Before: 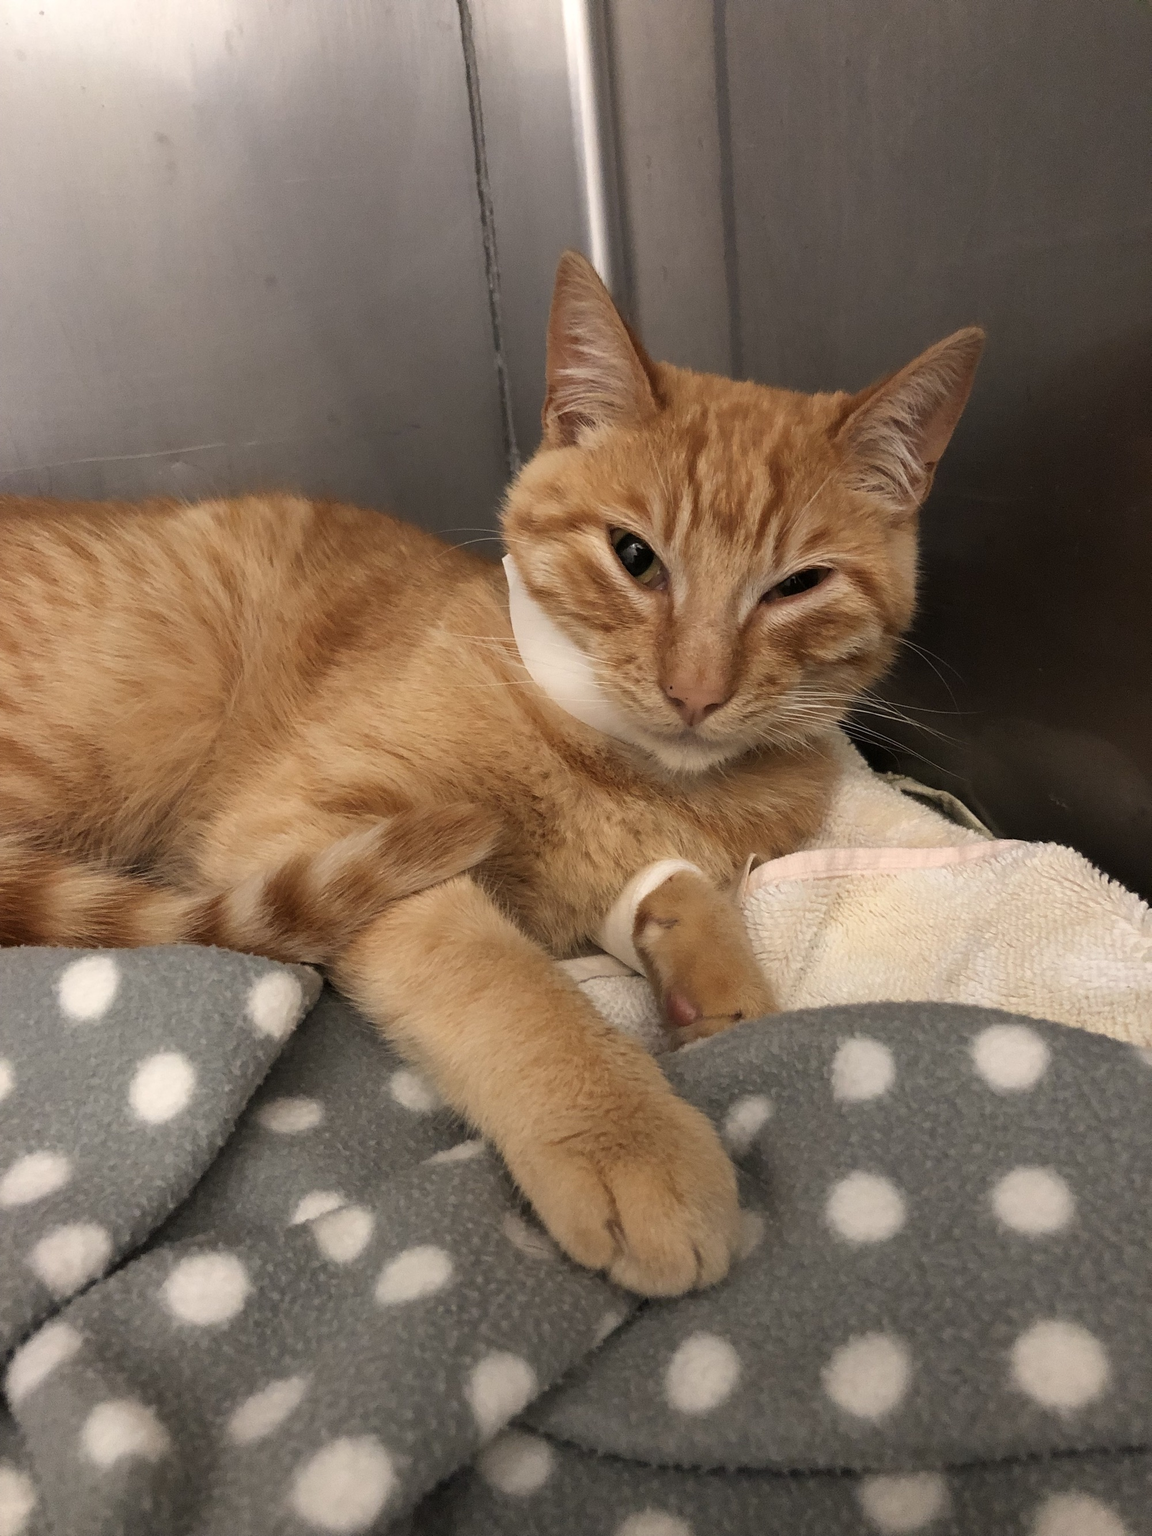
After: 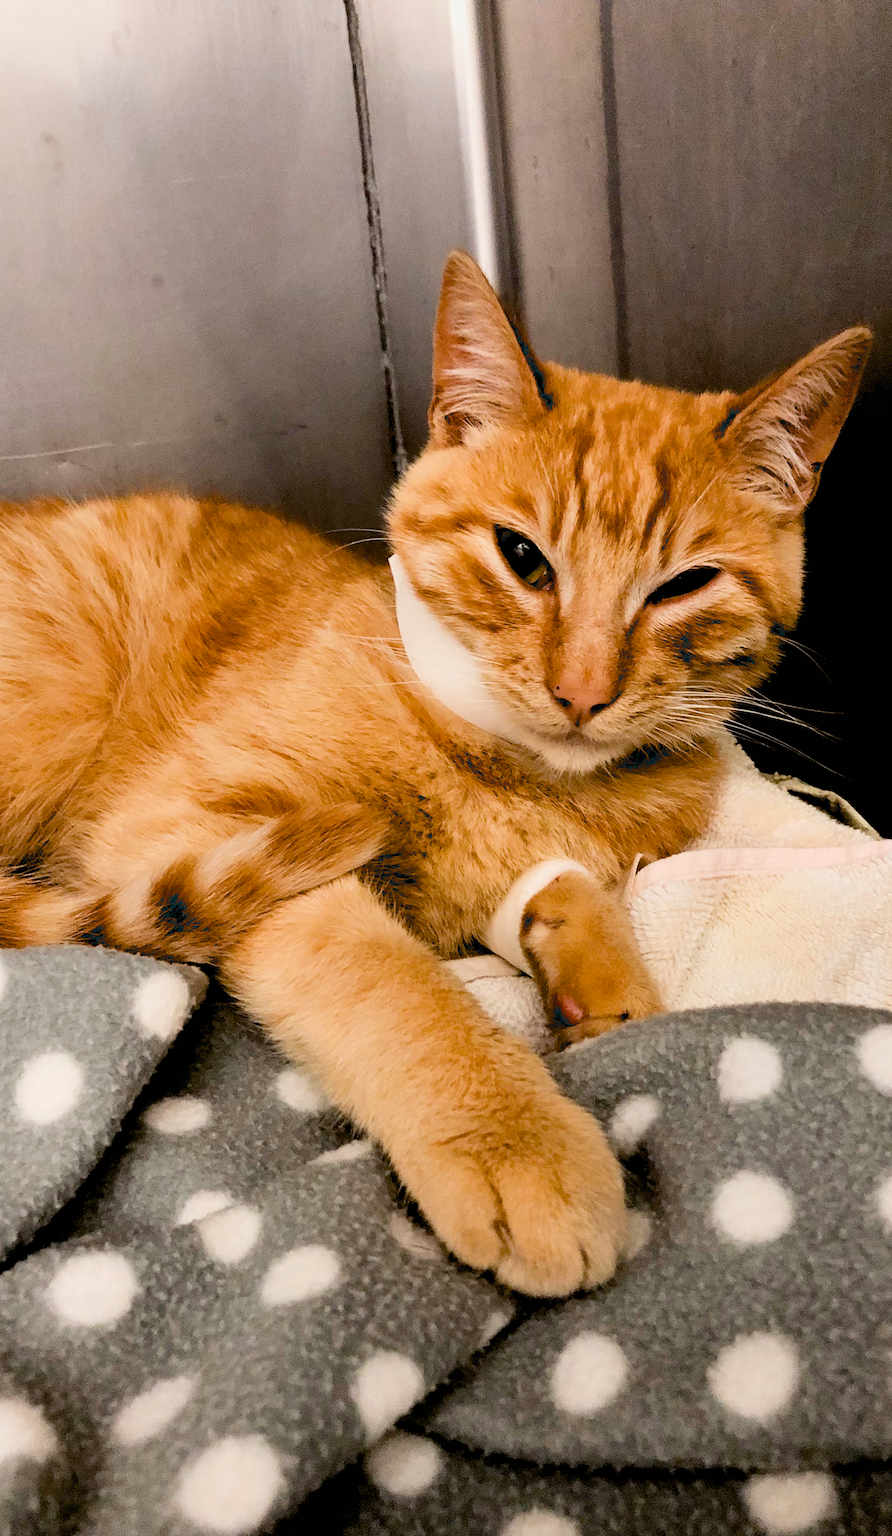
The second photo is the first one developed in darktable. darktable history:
exposure: black level correction 0.035, exposure 0.9 EV, compensate highlight preservation false
filmic rgb: black relative exposure -7.5 EV, white relative exposure 5 EV, hardness 3.31, contrast 1.3, contrast in shadows safe
crop: left 9.88%, right 12.664%
shadows and highlights: shadows 22.7, highlights -48.71, soften with gaussian
